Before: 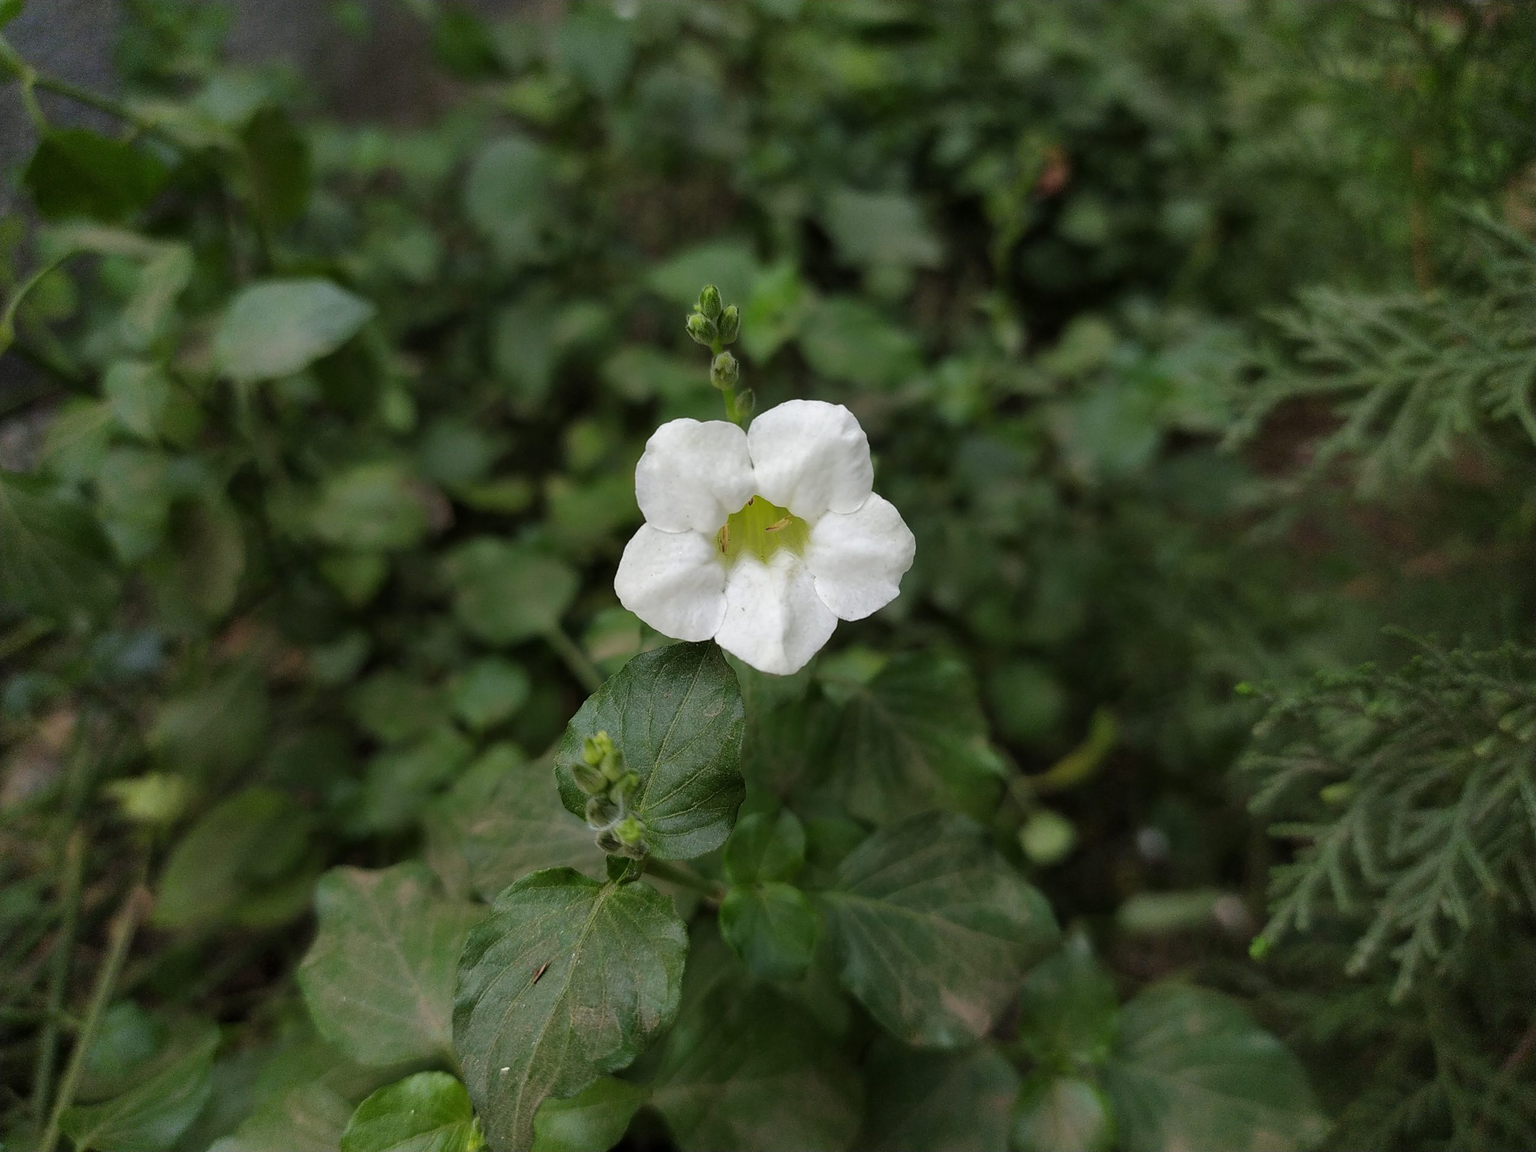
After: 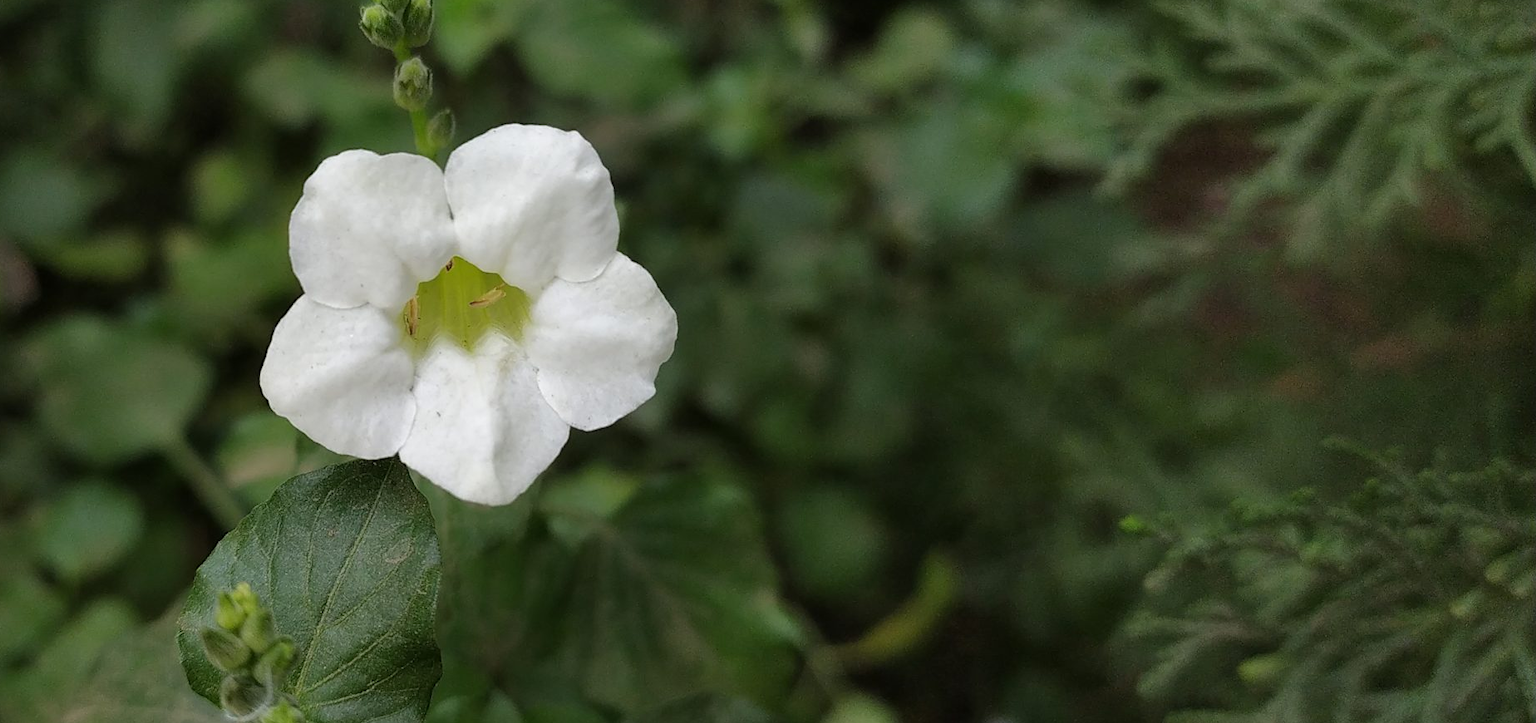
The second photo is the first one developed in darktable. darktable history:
crop and rotate: left 27.808%, top 26.949%, bottom 27.681%
